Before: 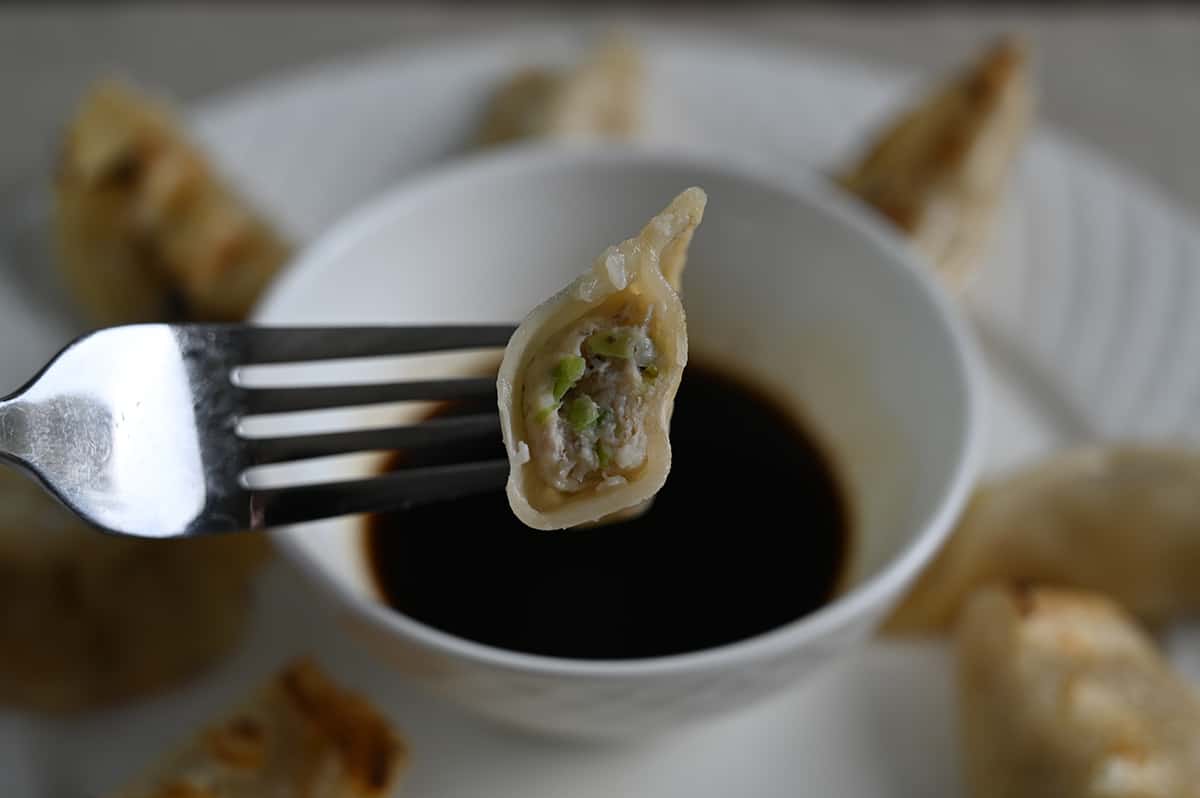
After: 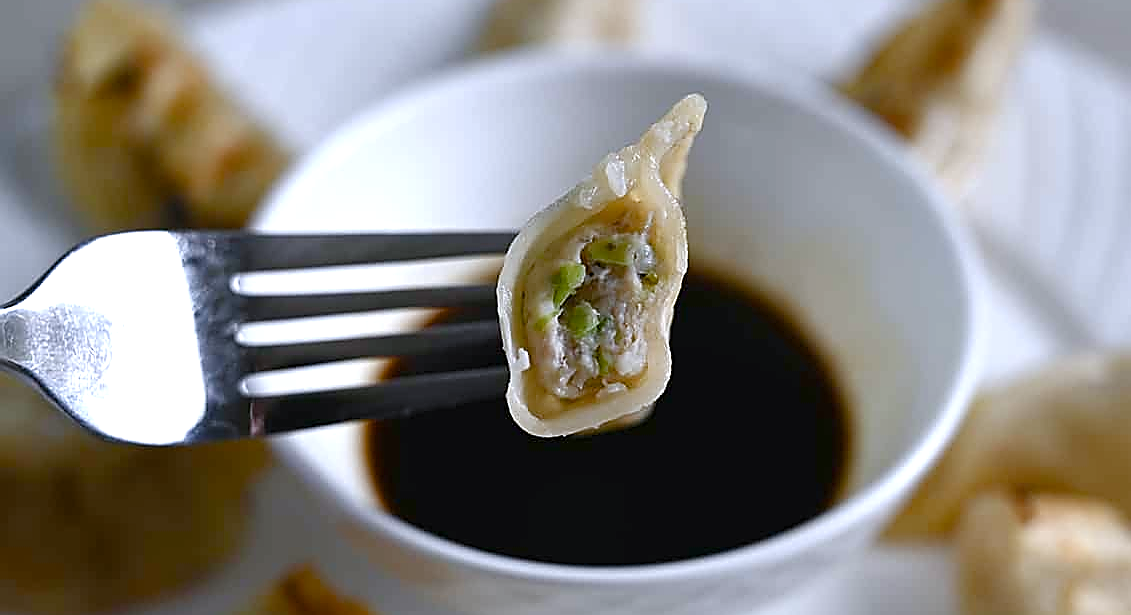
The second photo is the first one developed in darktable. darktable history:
color balance rgb: perceptual saturation grading › global saturation 20%, perceptual saturation grading › highlights -50%, perceptual saturation grading › shadows 30%
exposure: black level correction 0, exposure 0.95 EV, compensate exposure bias true, compensate highlight preservation false
white balance: red 0.967, blue 1.119, emerald 0.756
sharpen: radius 1.4, amount 1.25, threshold 0.7
crop and rotate: angle 0.03°, top 11.643%, right 5.651%, bottom 11.189%
